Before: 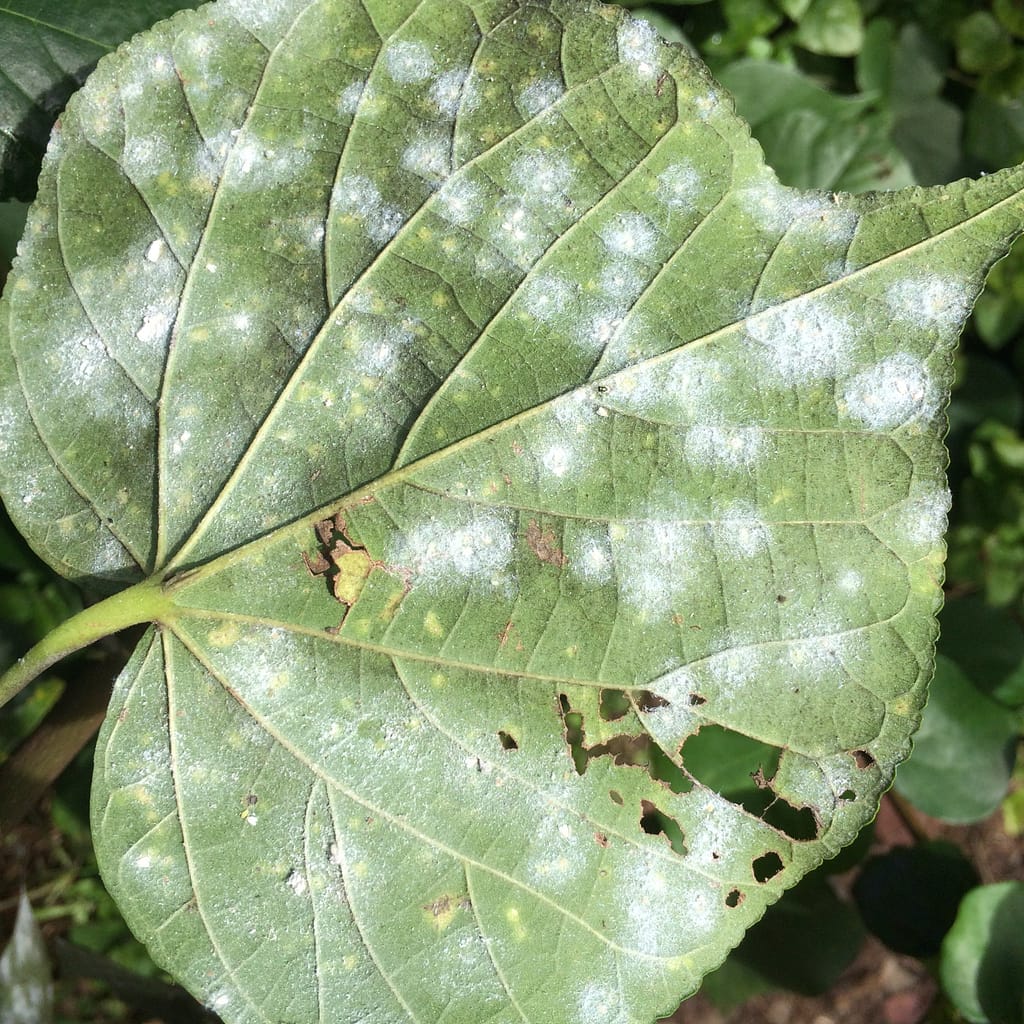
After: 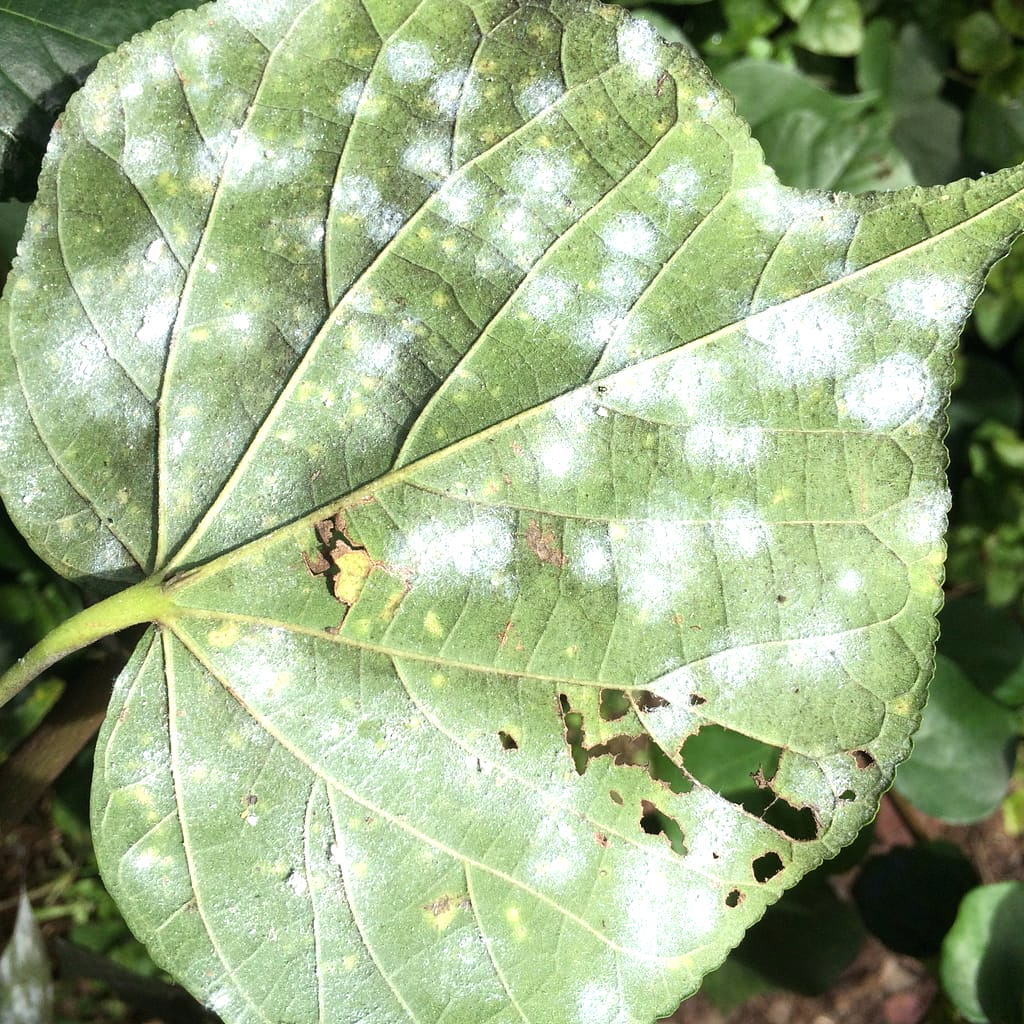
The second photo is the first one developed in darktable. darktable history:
tone equalizer: -8 EV -0.397 EV, -7 EV -0.384 EV, -6 EV -0.296 EV, -5 EV -0.183 EV, -3 EV 0.21 EV, -2 EV 0.338 EV, -1 EV 0.413 EV, +0 EV 0.43 EV
